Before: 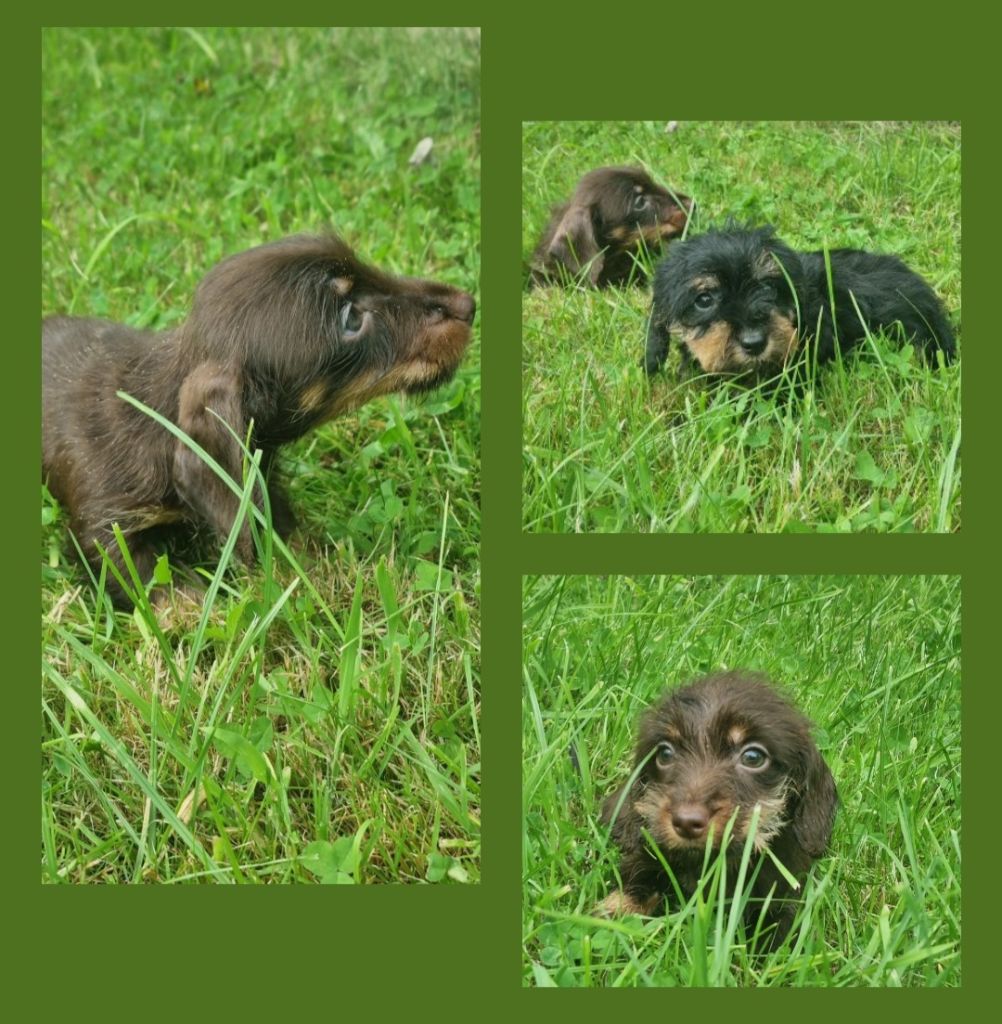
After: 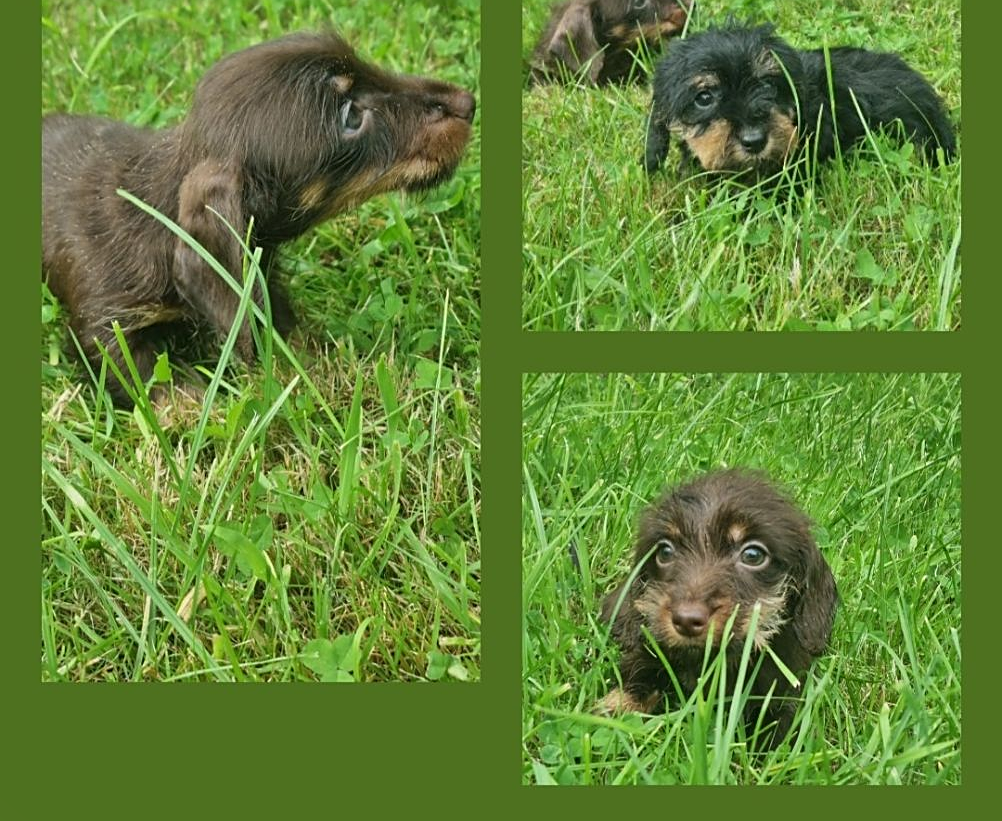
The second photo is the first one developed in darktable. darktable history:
shadows and highlights: radius 125.17, shadows 30.32, highlights -30.86, low approximation 0.01, soften with gaussian
crop and rotate: top 19.752%
sharpen: on, module defaults
